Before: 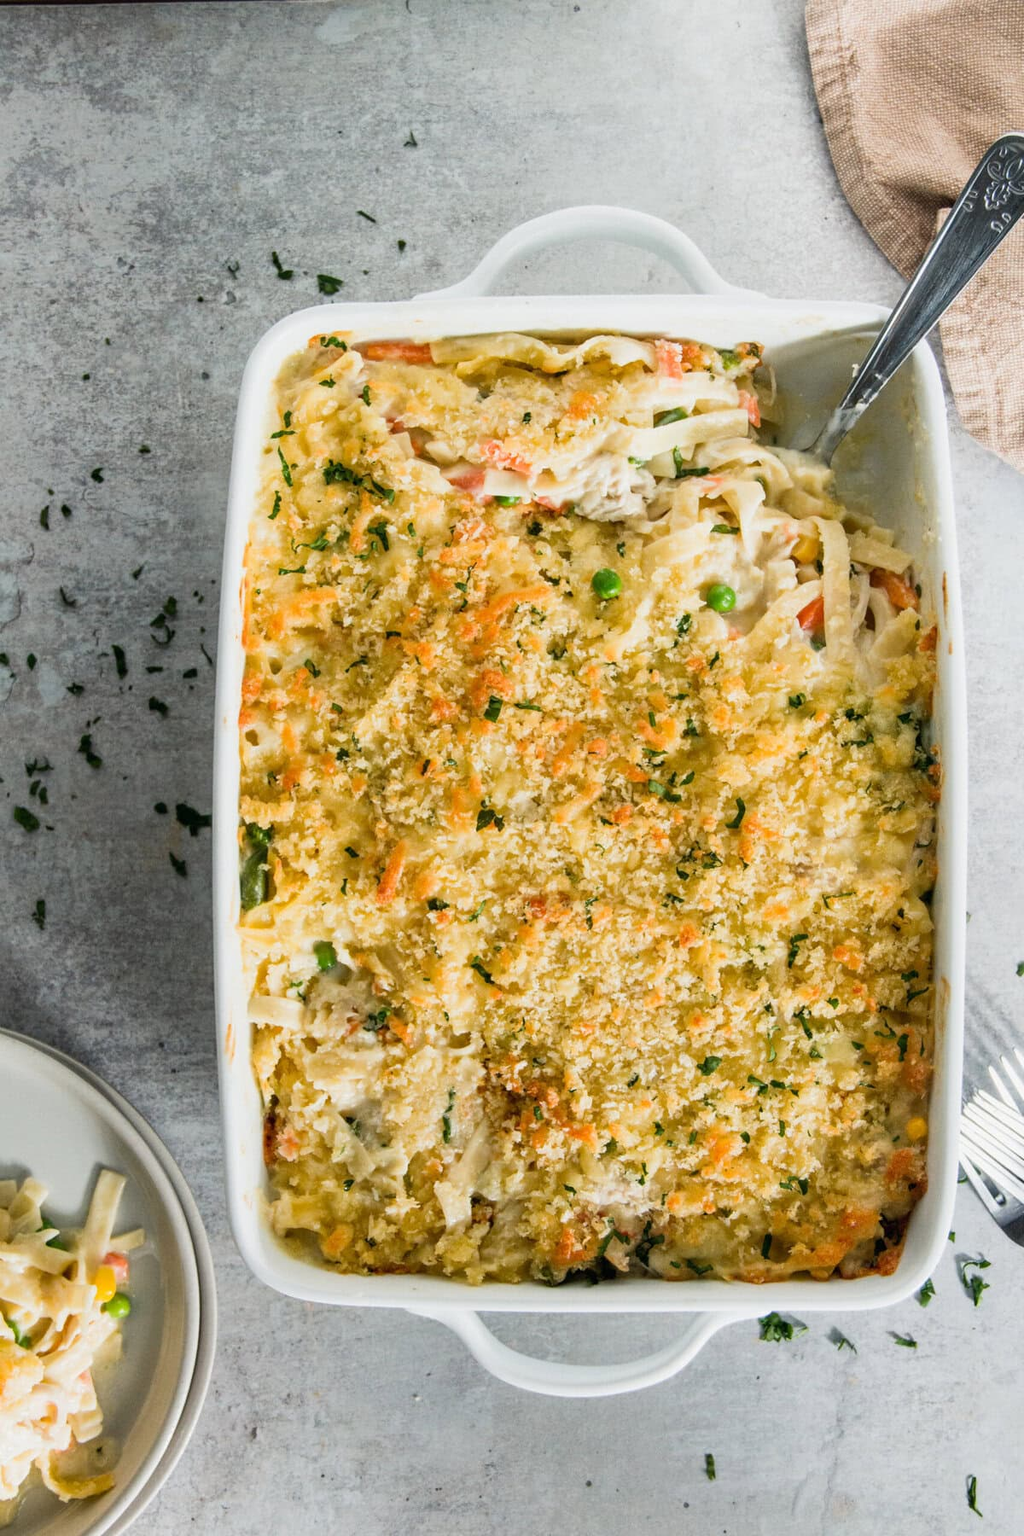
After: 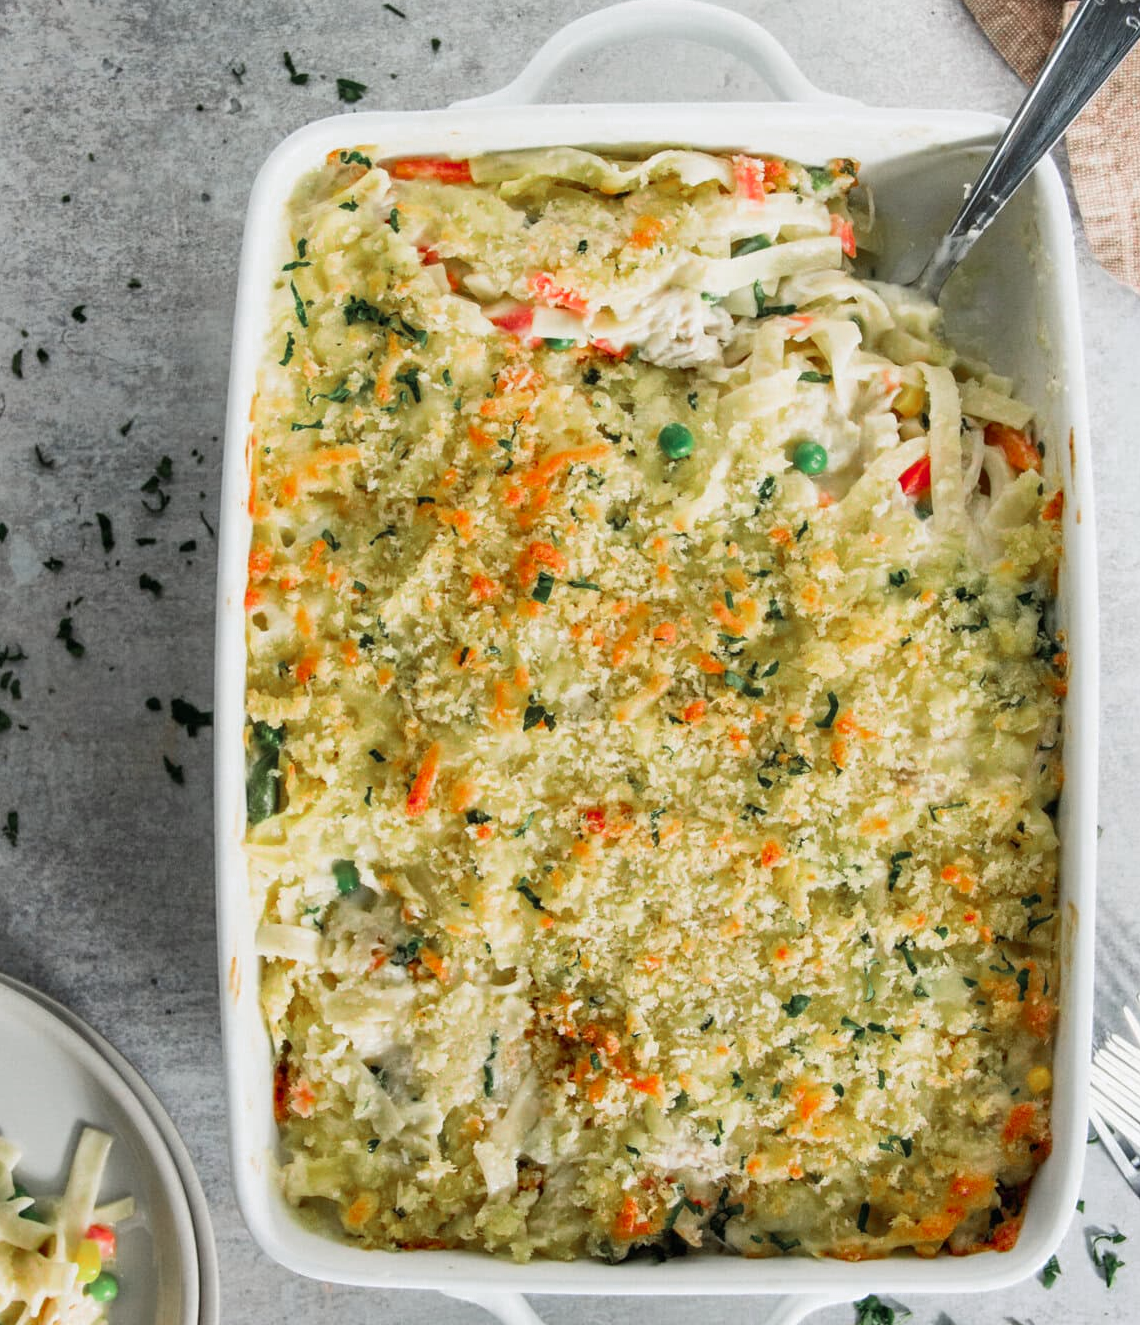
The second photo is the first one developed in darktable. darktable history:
color zones: curves: ch0 [(0, 0.466) (0.128, 0.466) (0.25, 0.5) (0.375, 0.456) (0.5, 0.5) (0.625, 0.5) (0.737, 0.652) (0.875, 0.5)]; ch1 [(0, 0.603) (0.125, 0.618) (0.261, 0.348) (0.372, 0.353) (0.497, 0.363) (0.611, 0.45) (0.731, 0.427) (0.875, 0.518) (0.998, 0.652)]; ch2 [(0, 0.559) (0.125, 0.451) (0.253, 0.564) (0.37, 0.578) (0.5, 0.466) (0.625, 0.471) (0.731, 0.471) (0.88, 0.485)]
crop and rotate: left 2.984%, top 13.505%, right 1.954%, bottom 12.838%
